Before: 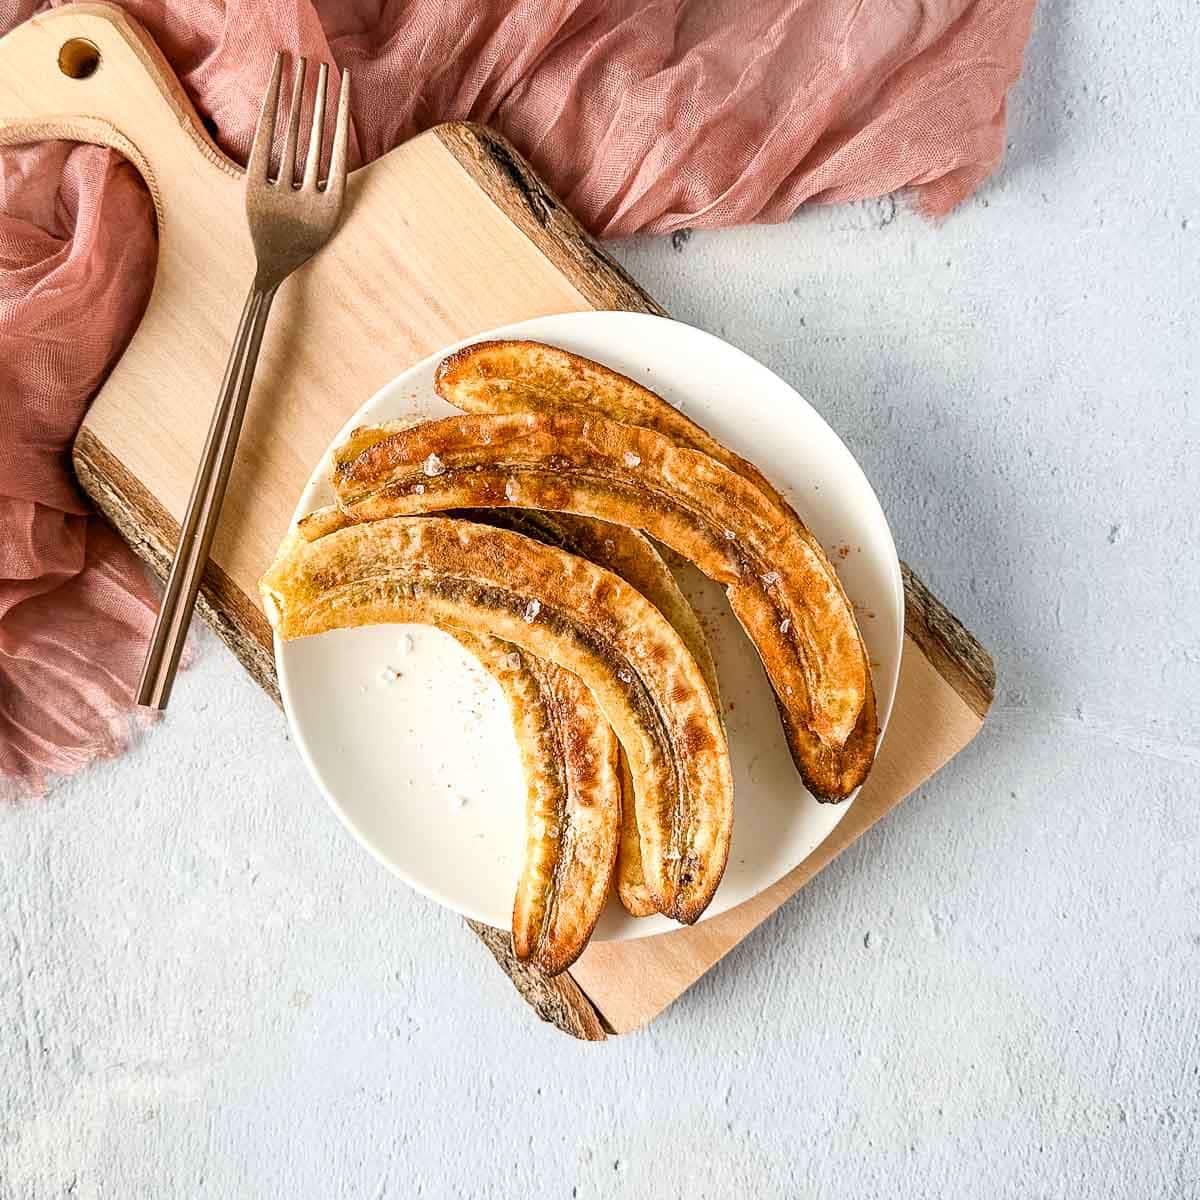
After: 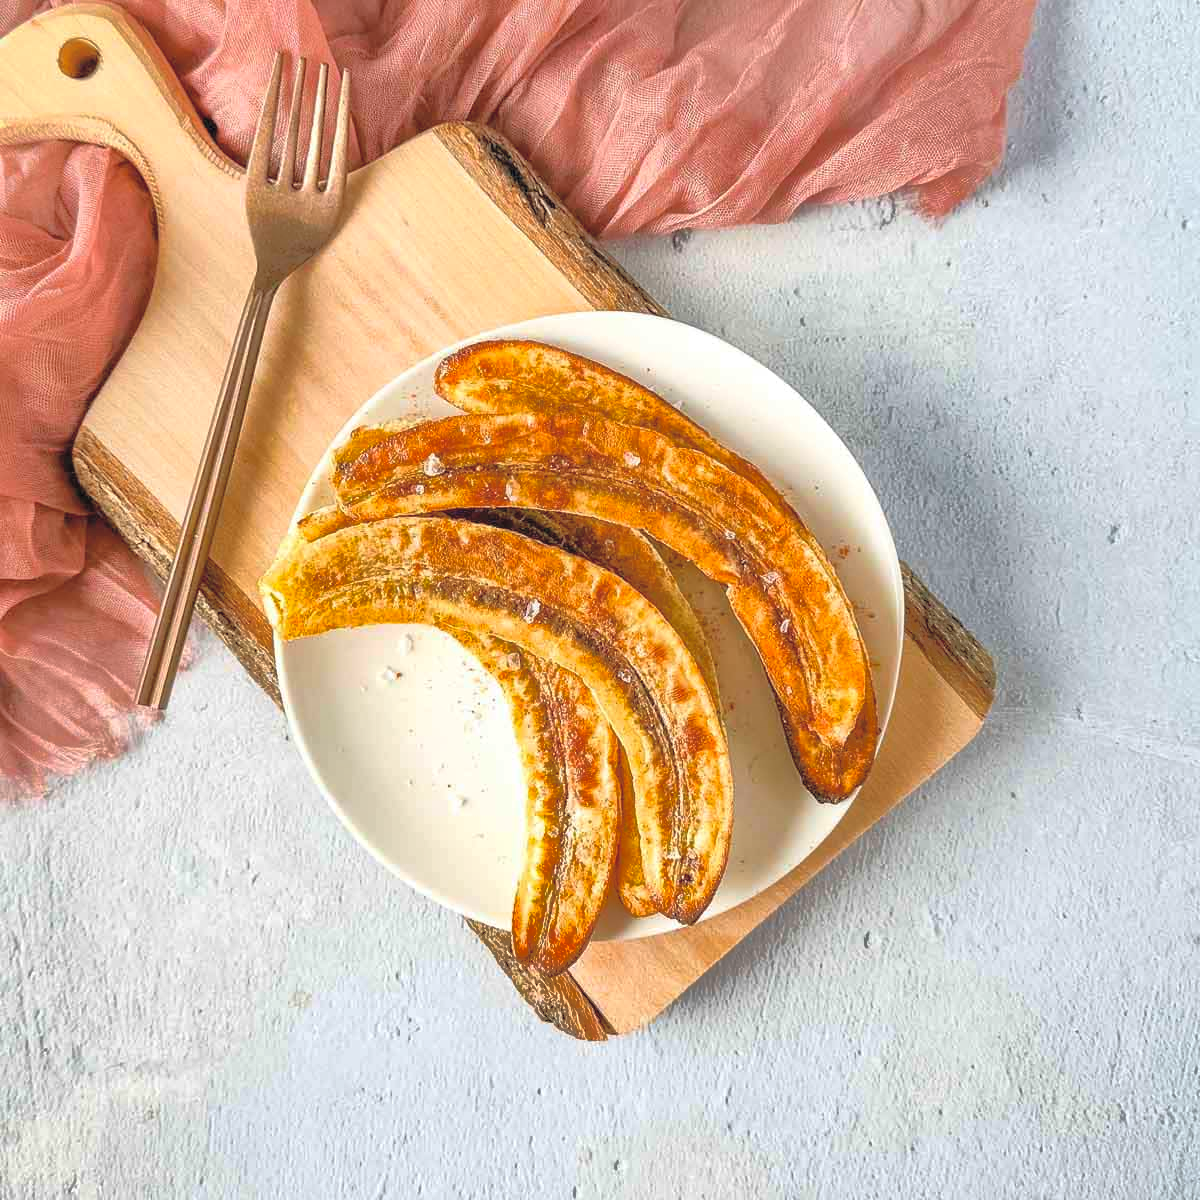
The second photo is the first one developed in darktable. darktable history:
shadows and highlights: highlights -60
contrast brightness saturation: contrast 0.1, brightness 0.3, saturation 0.14
